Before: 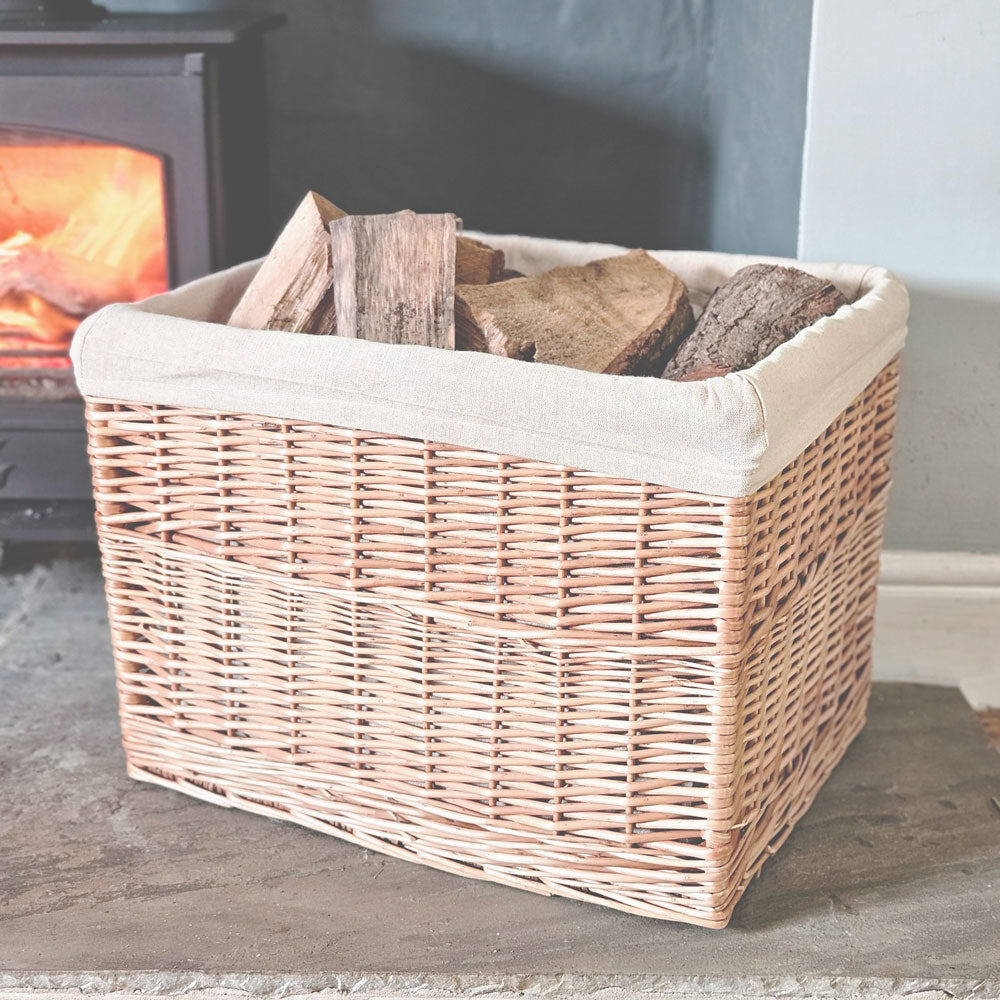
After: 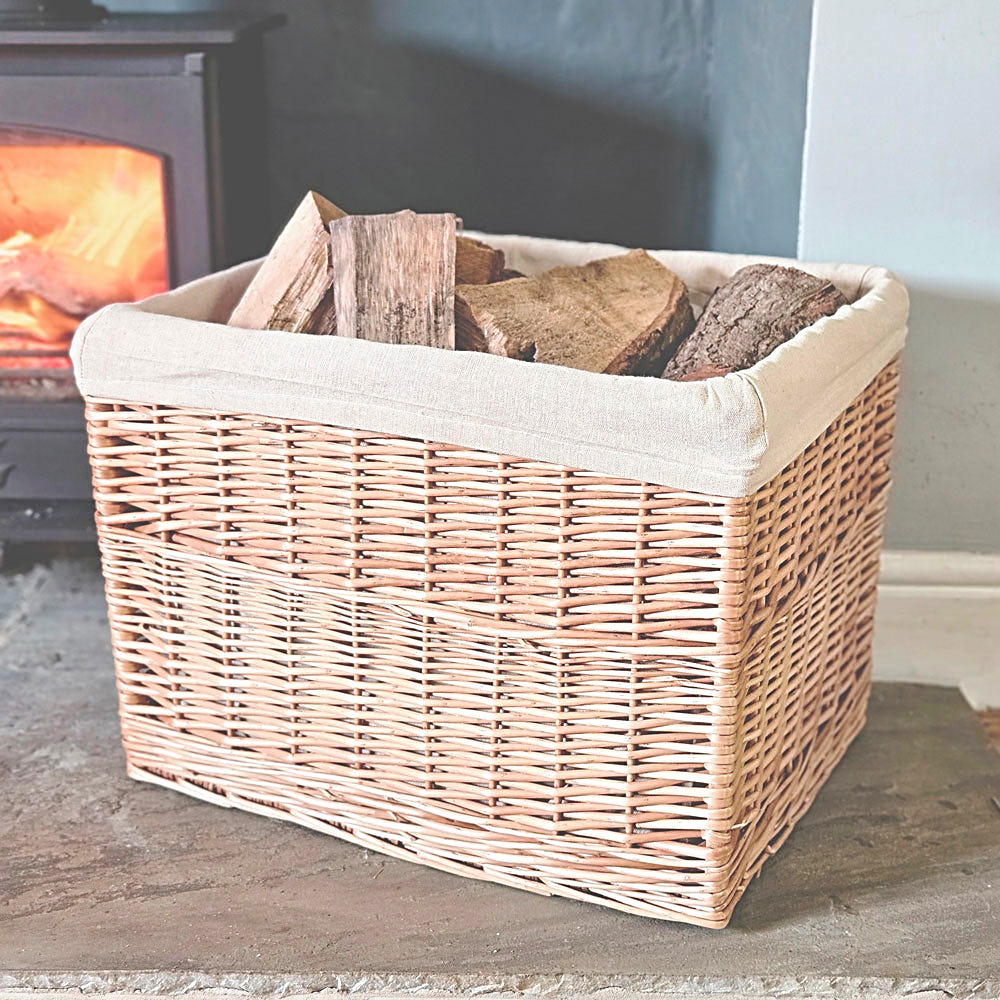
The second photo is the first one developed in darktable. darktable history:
velvia: on, module defaults
sharpen: radius 2.767
